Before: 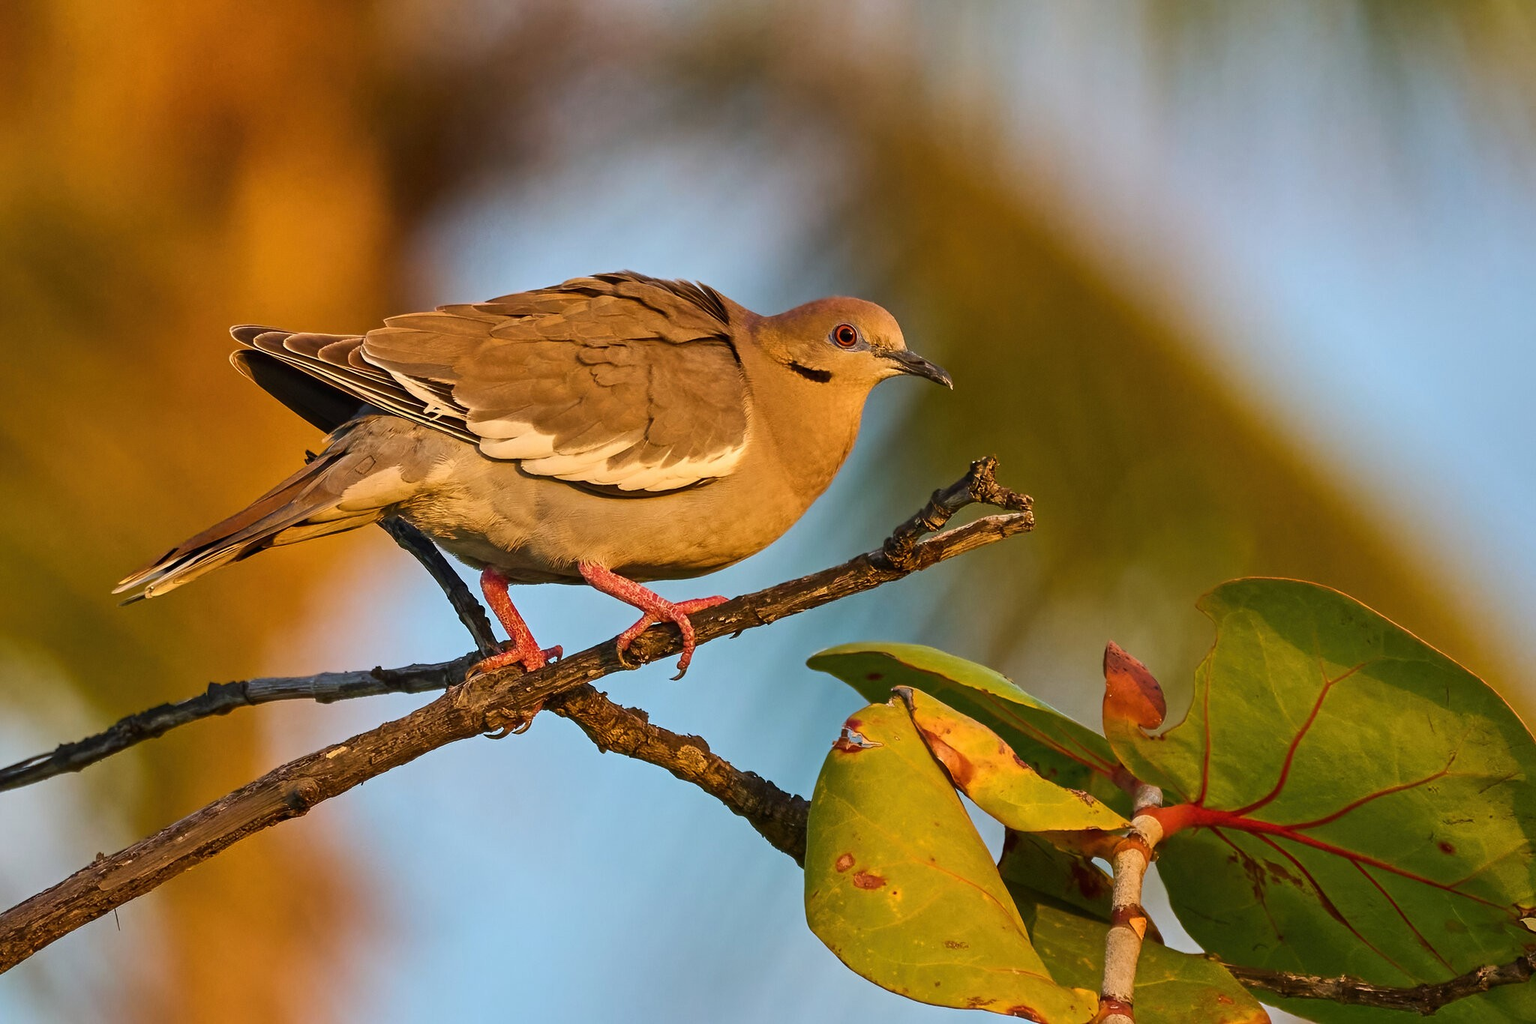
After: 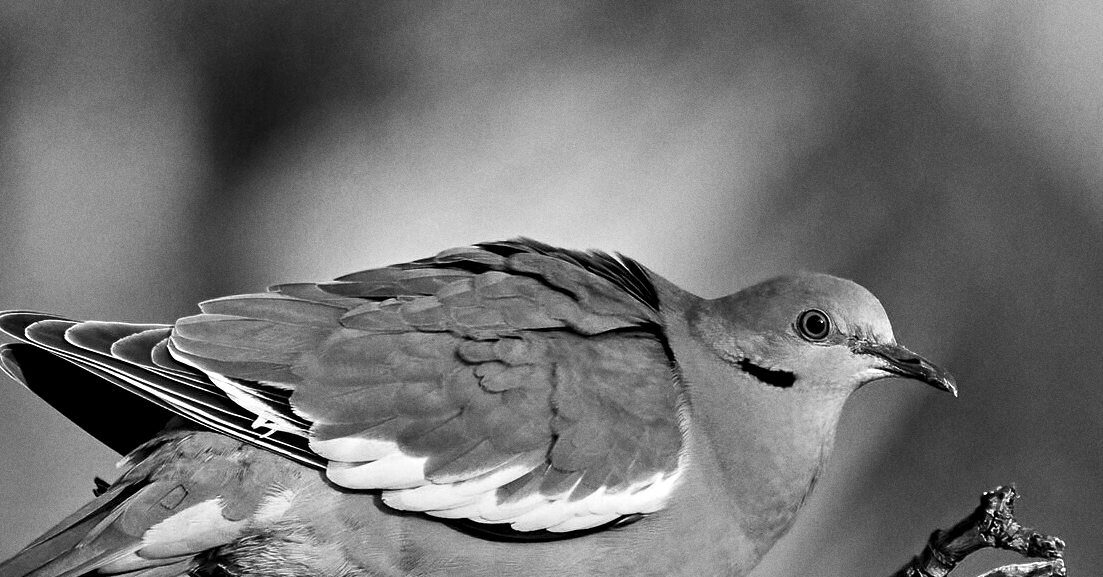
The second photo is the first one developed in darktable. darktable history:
monochrome: a 1.94, b -0.638
grain: coarseness 0.09 ISO
white balance: red 1, blue 1
crop: left 15.306%, top 9.065%, right 30.789%, bottom 48.638%
contrast equalizer: octaves 7, y [[0.6 ×6], [0.55 ×6], [0 ×6], [0 ×6], [0 ×6]]
